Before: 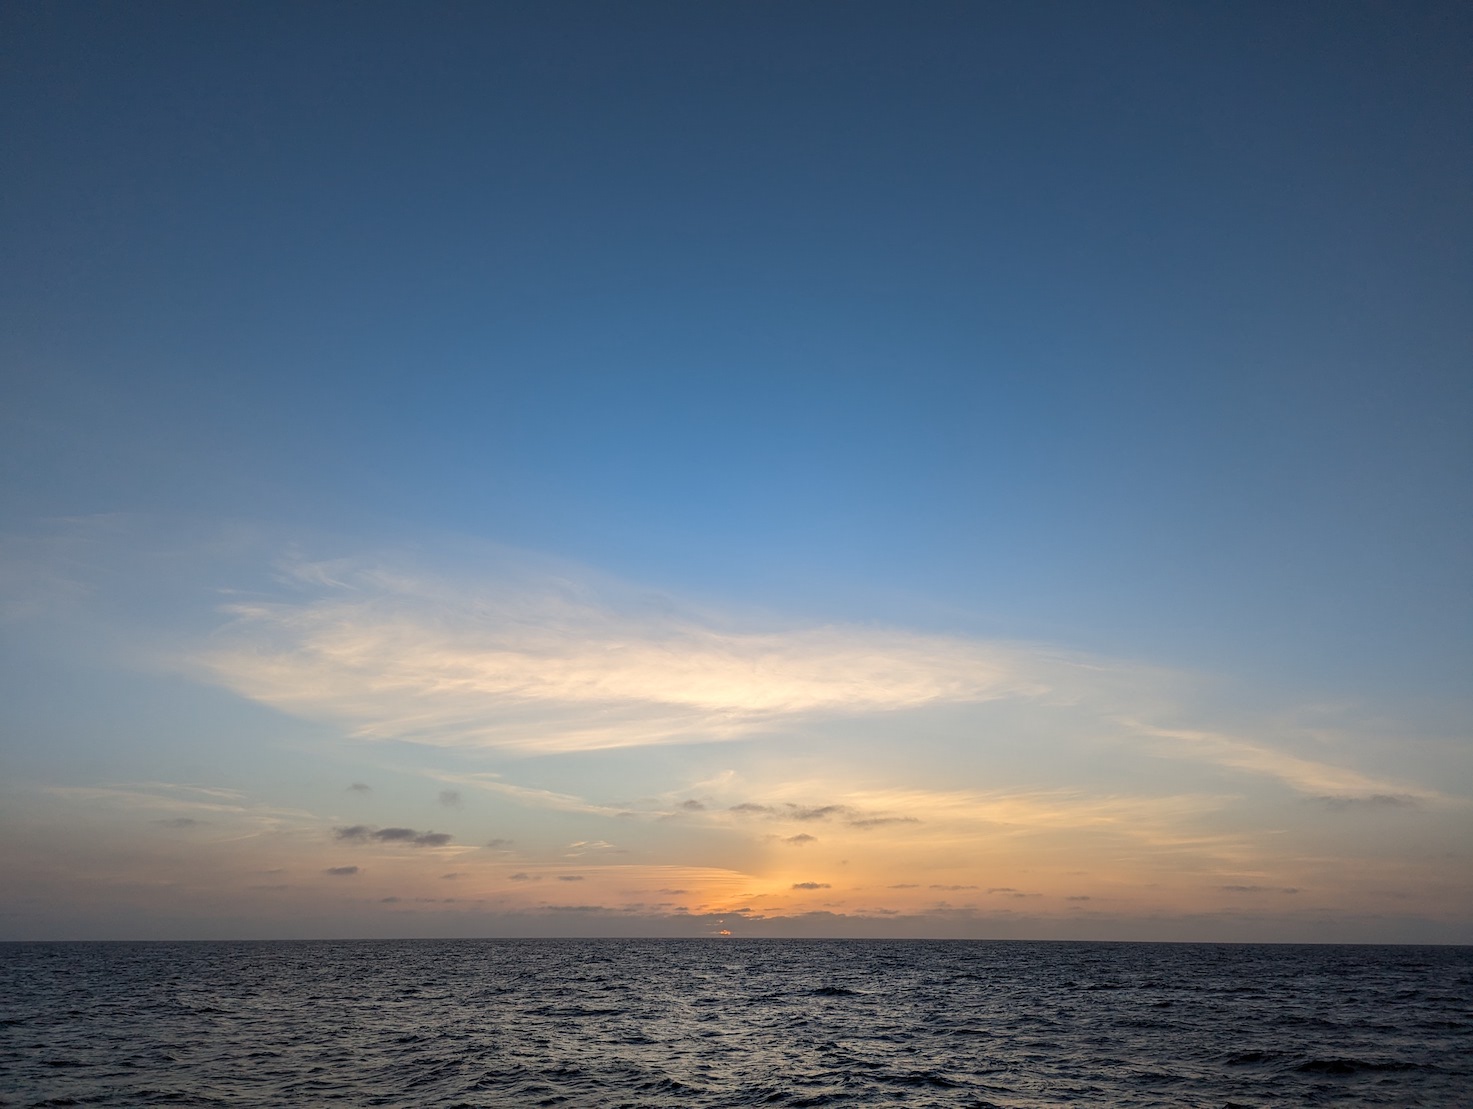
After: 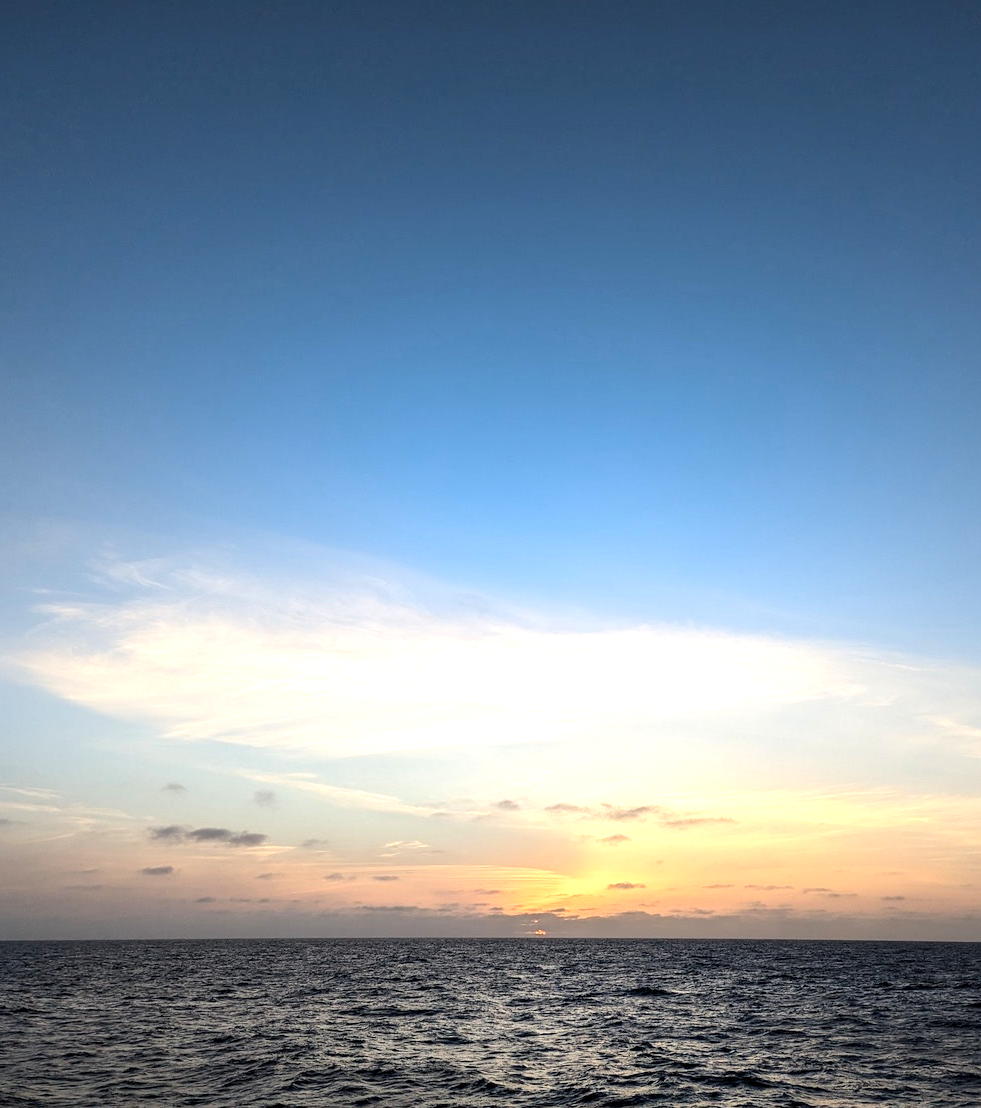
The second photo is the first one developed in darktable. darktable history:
tone equalizer: -8 EV -0.75 EV, -7 EV -0.7 EV, -6 EV -0.6 EV, -5 EV -0.4 EV, -3 EV 0.4 EV, -2 EV 0.6 EV, -1 EV 0.7 EV, +0 EV 0.75 EV, edges refinement/feathering 500, mask exposure compensation -1.57 EV, preserve details no
crop and rotate: left 12.673%, right 20.66%
exposure: black level correction 0.001, exposure 0.3 EV, compensate highlight preservation false
